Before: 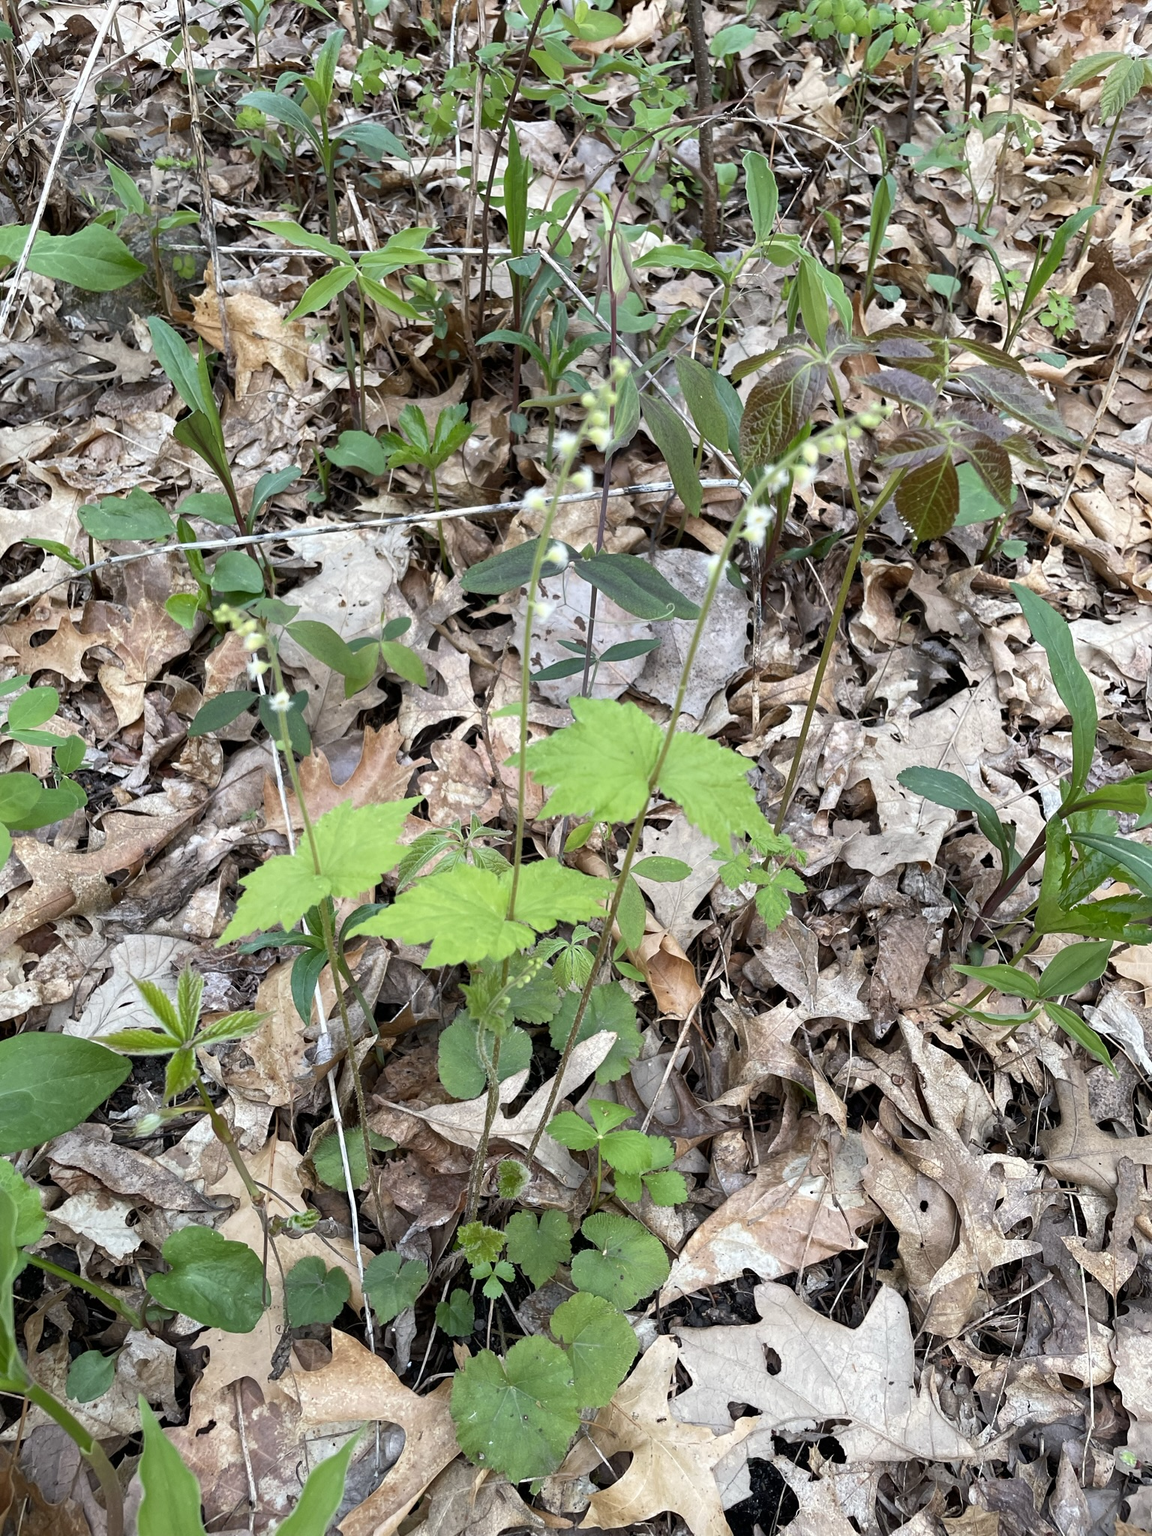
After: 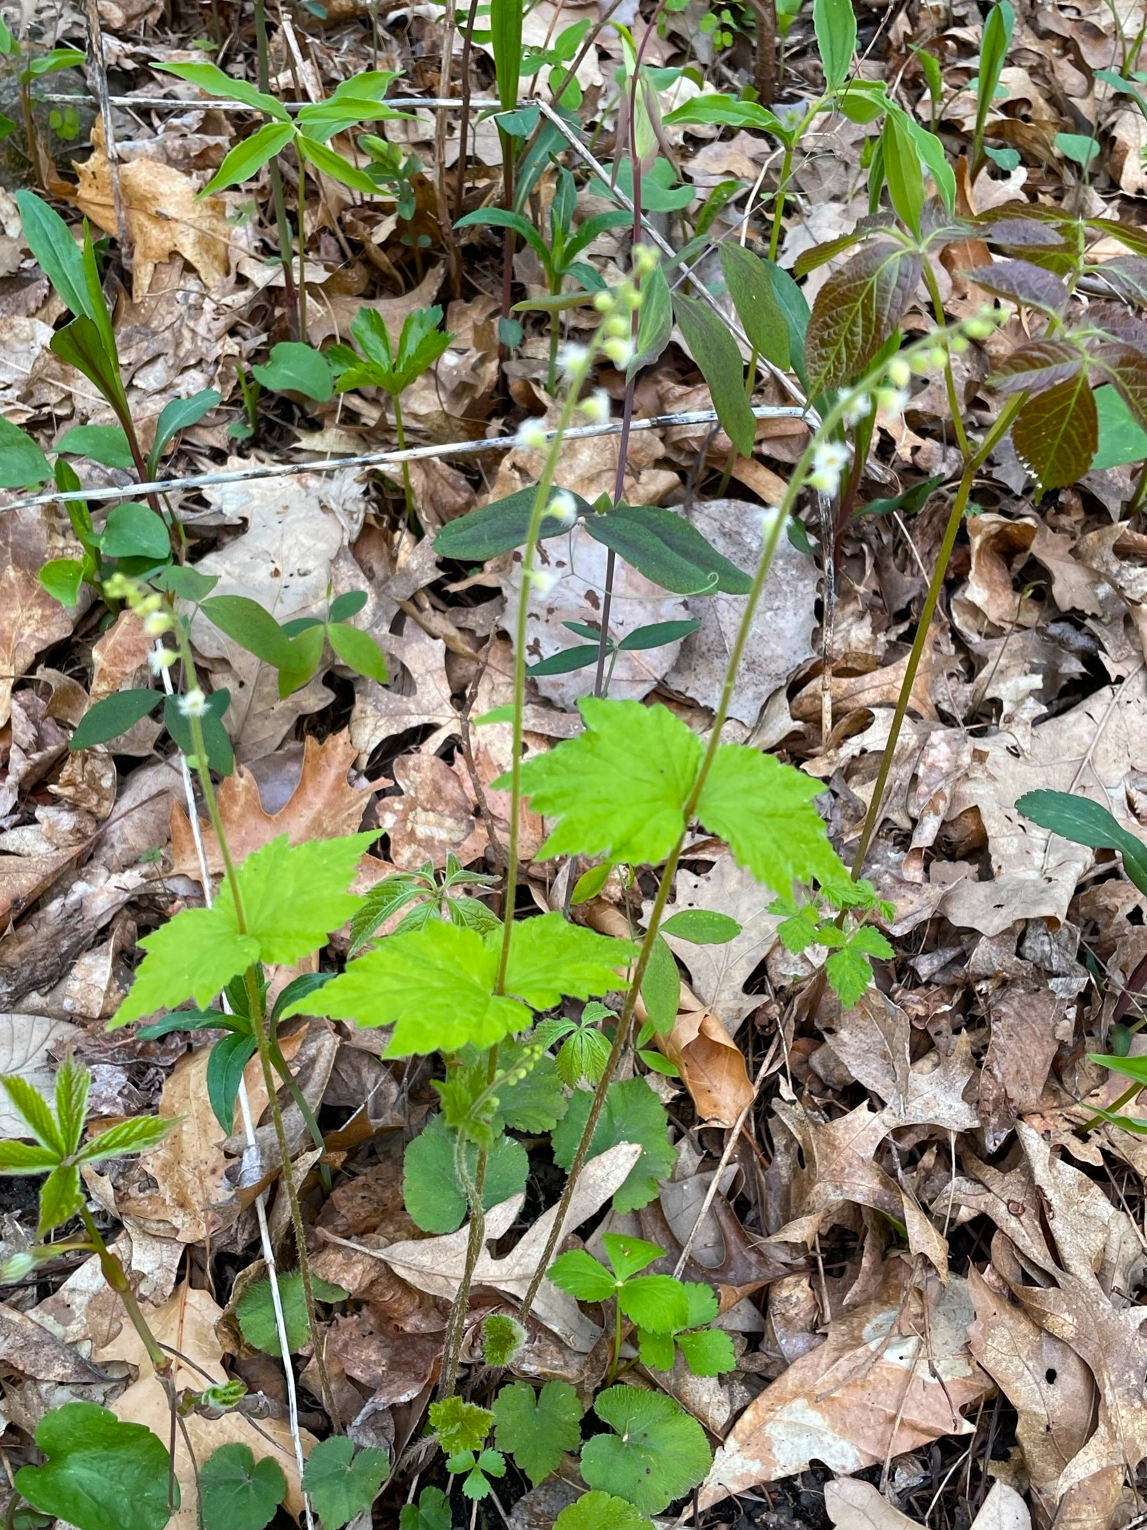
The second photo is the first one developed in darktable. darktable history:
color balance rgb: perceptual saturation grading › global saturation 20%, global vibrance 20%
crop and rotate: left 11.831%, top 11.346%, right 13.429%, bottom 13.899%
shadows and highlights: shadows 37.27, highlights -28.18, soften with gaussian
